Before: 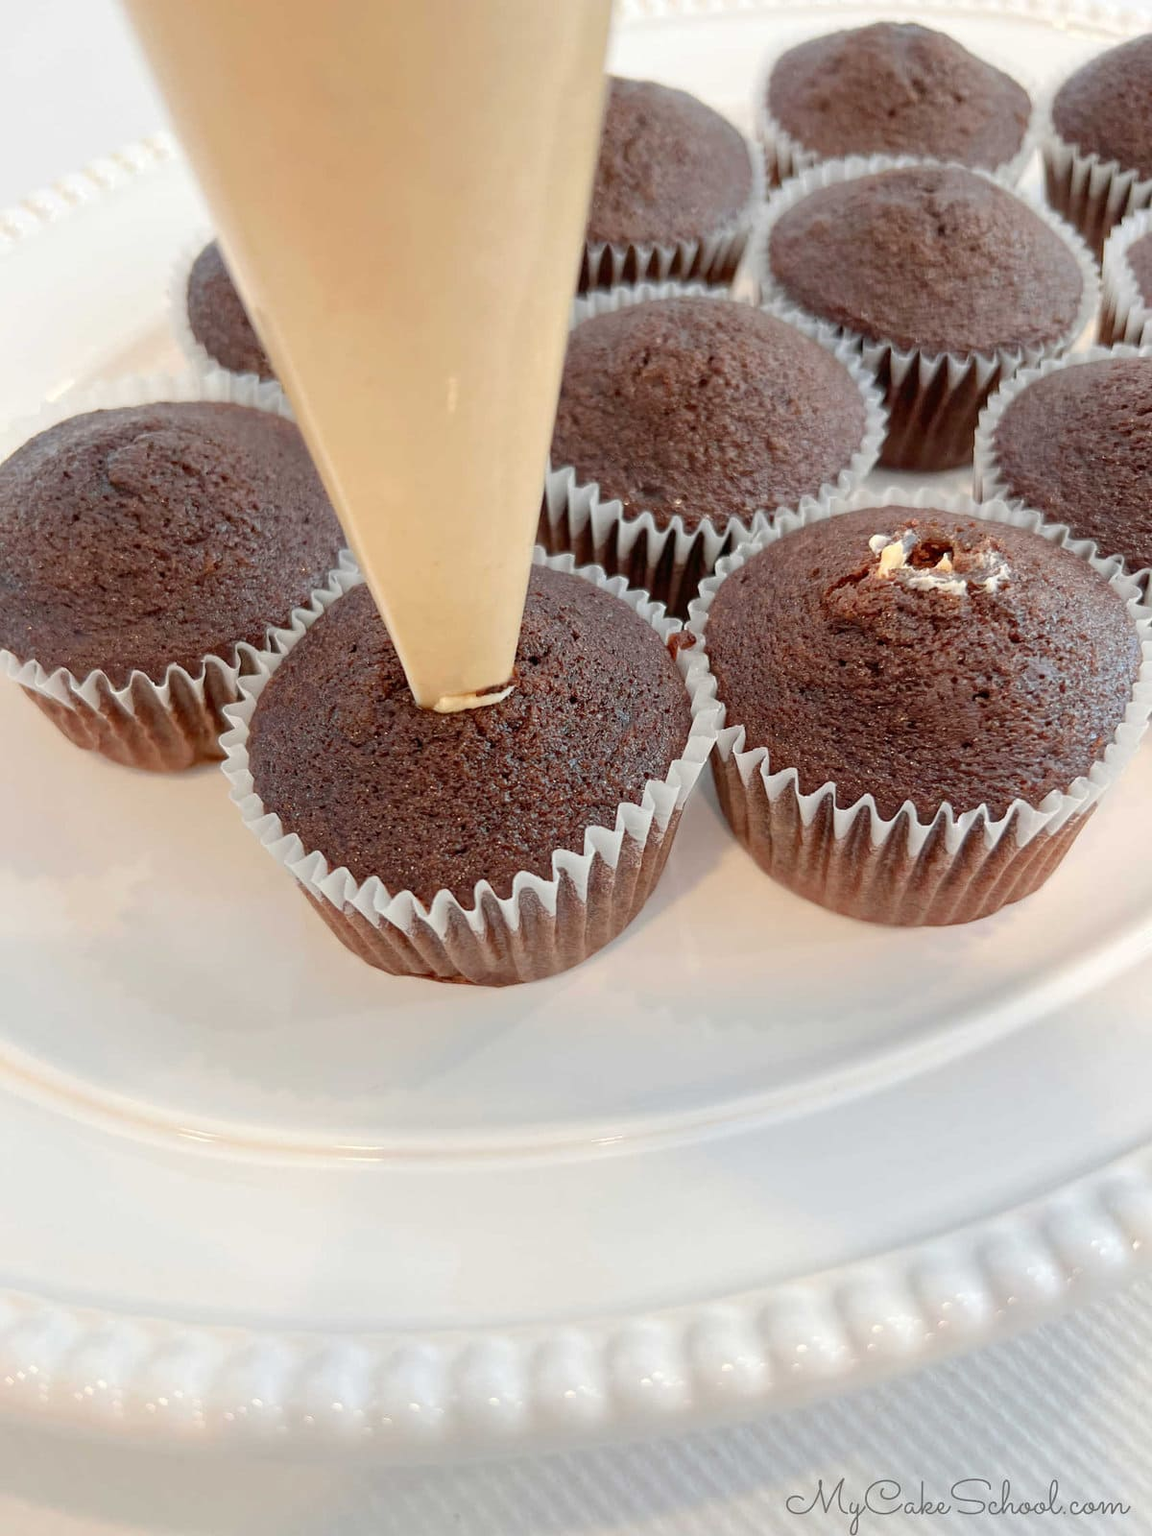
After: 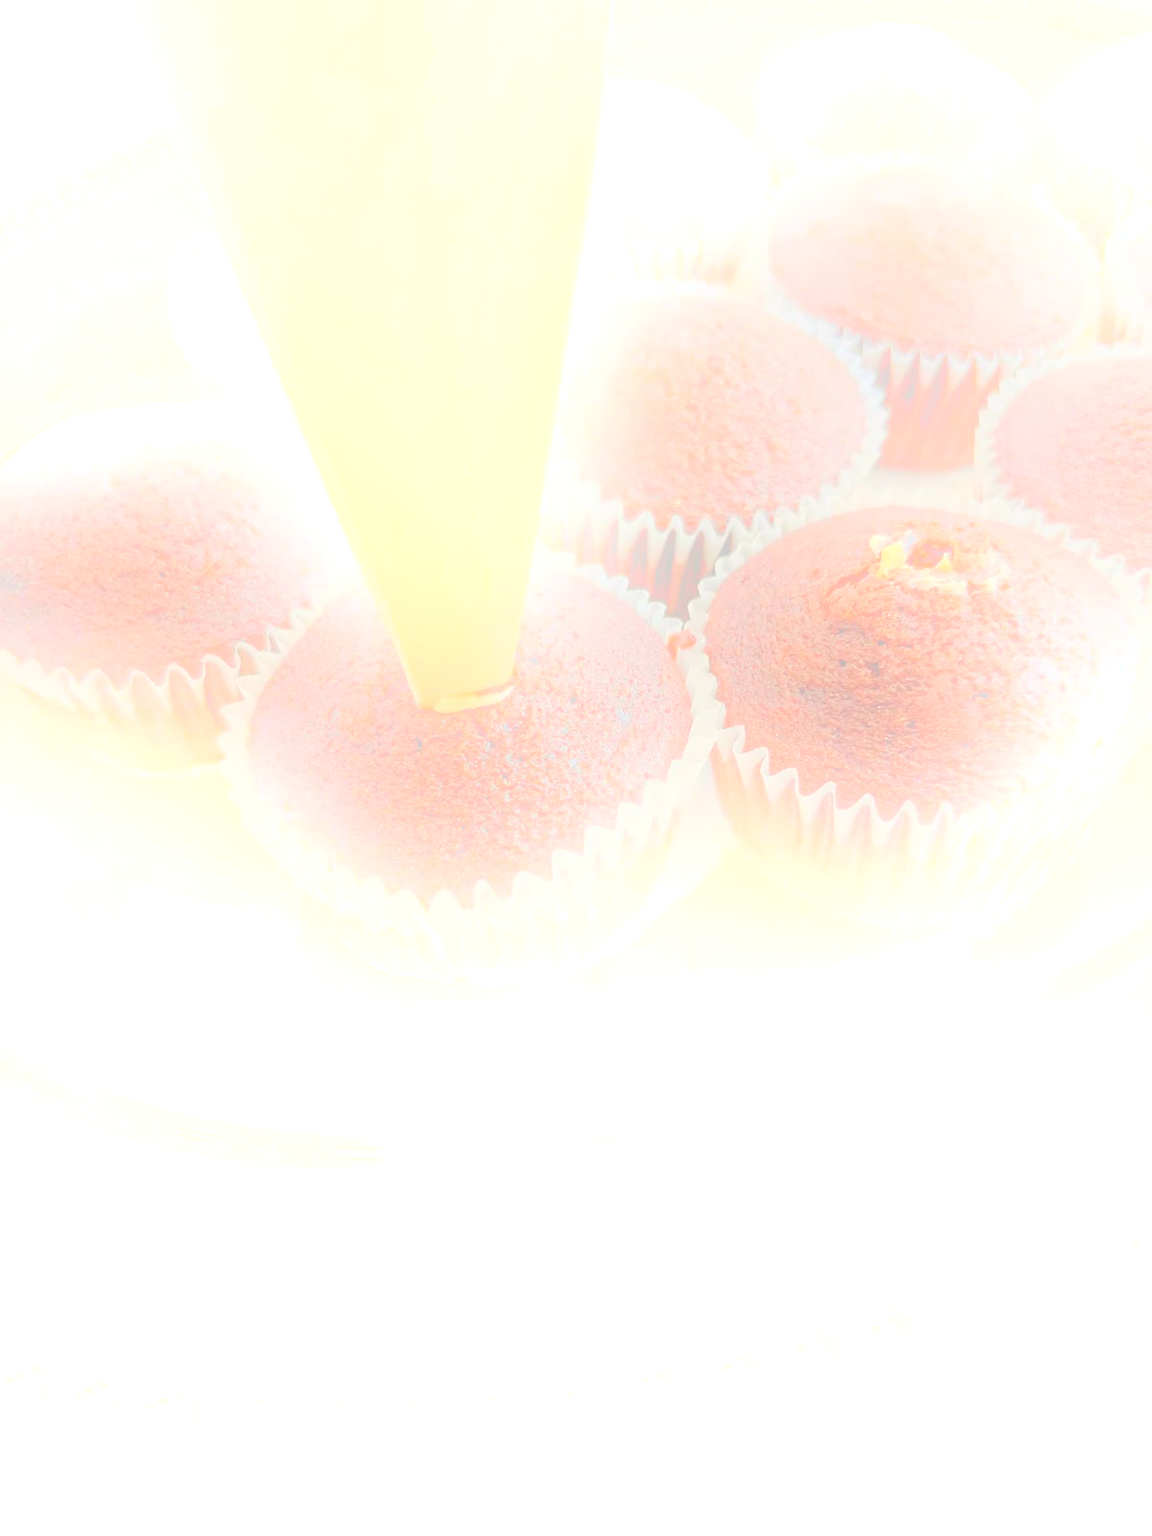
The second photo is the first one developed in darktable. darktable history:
color correction: highlights b* 3
bloom: size 25%, threshold 5%, strength 90%
